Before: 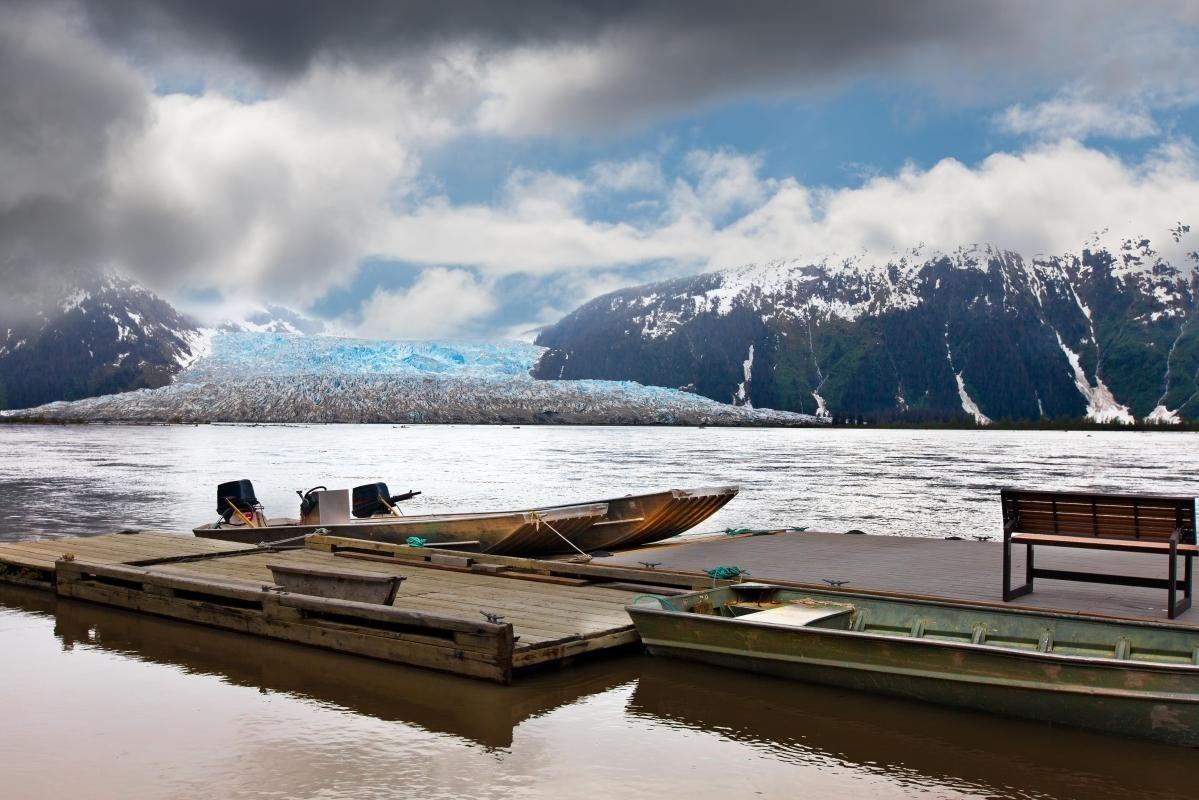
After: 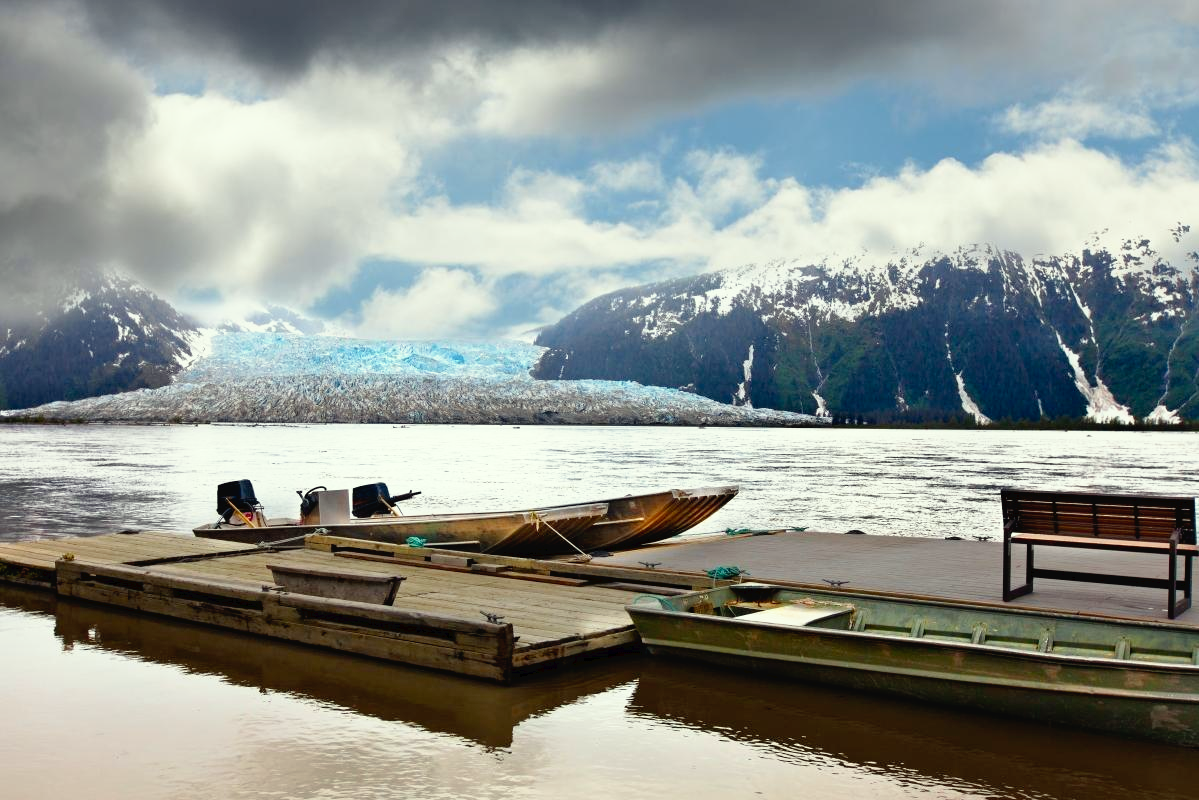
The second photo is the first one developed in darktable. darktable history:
color correction: highlights a* -4.28, highlights b* 6.53
tone curve: curves: ch0 [(0, 0) (0.003, 0.022) (0.011, 0.025) (0.025, 0.025) (0.044, 0.029) (0.069, 0.042) (0.1, 0.068) (0.136, 0.118) (0.177, 0.176) (0.224, 0.233) (0.277, 0.299) (0.335, 0.371) (0.399, 0.448) (0.468, 0.526) (0.543, 0.605) (0.623, 0.684) (0.709, 0.775) (0.801, 0.869) (0.898, 0.957) (1, 1)], preserve colors none
